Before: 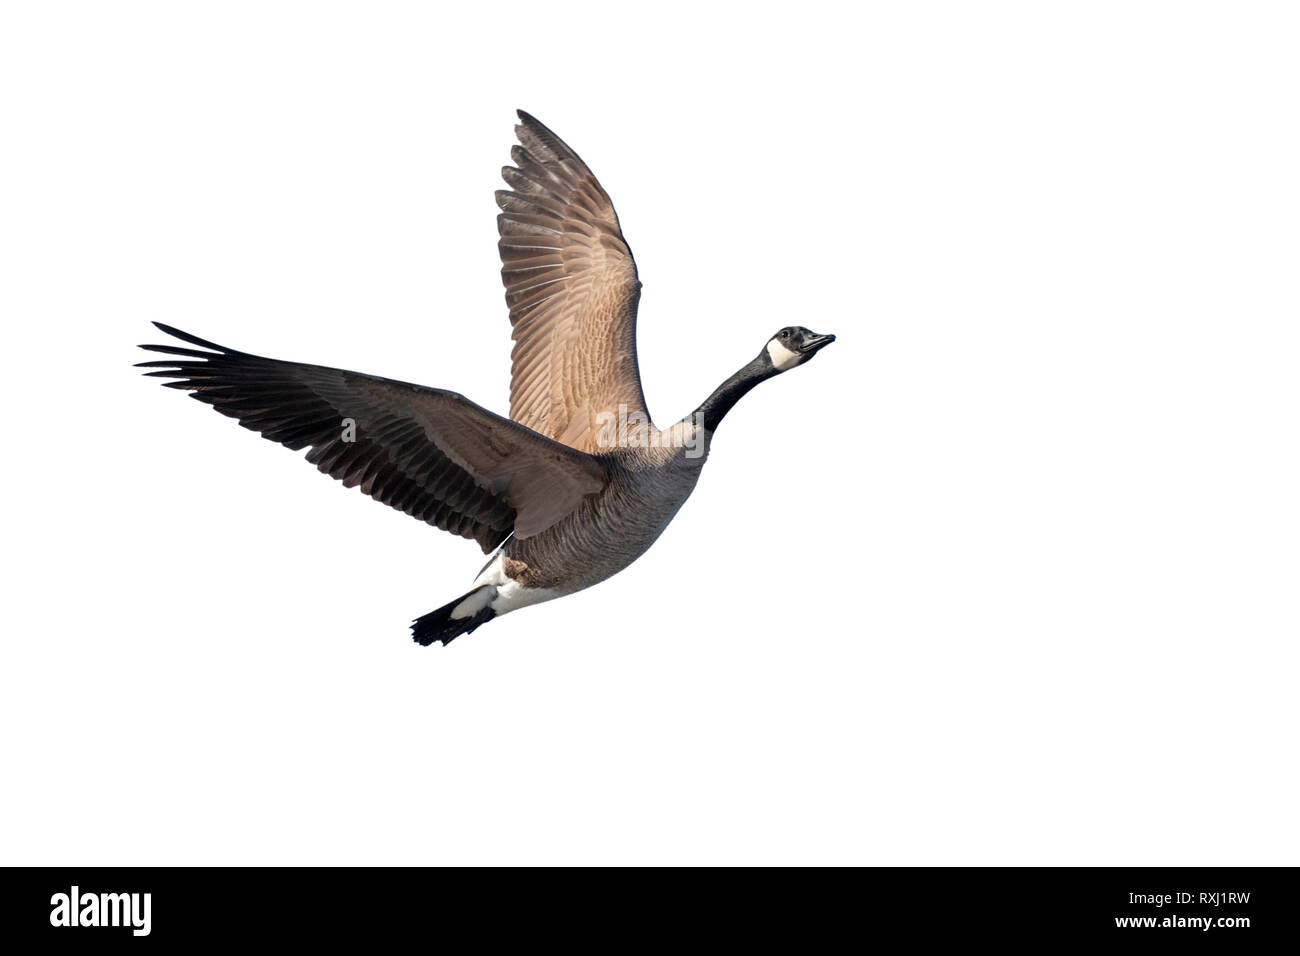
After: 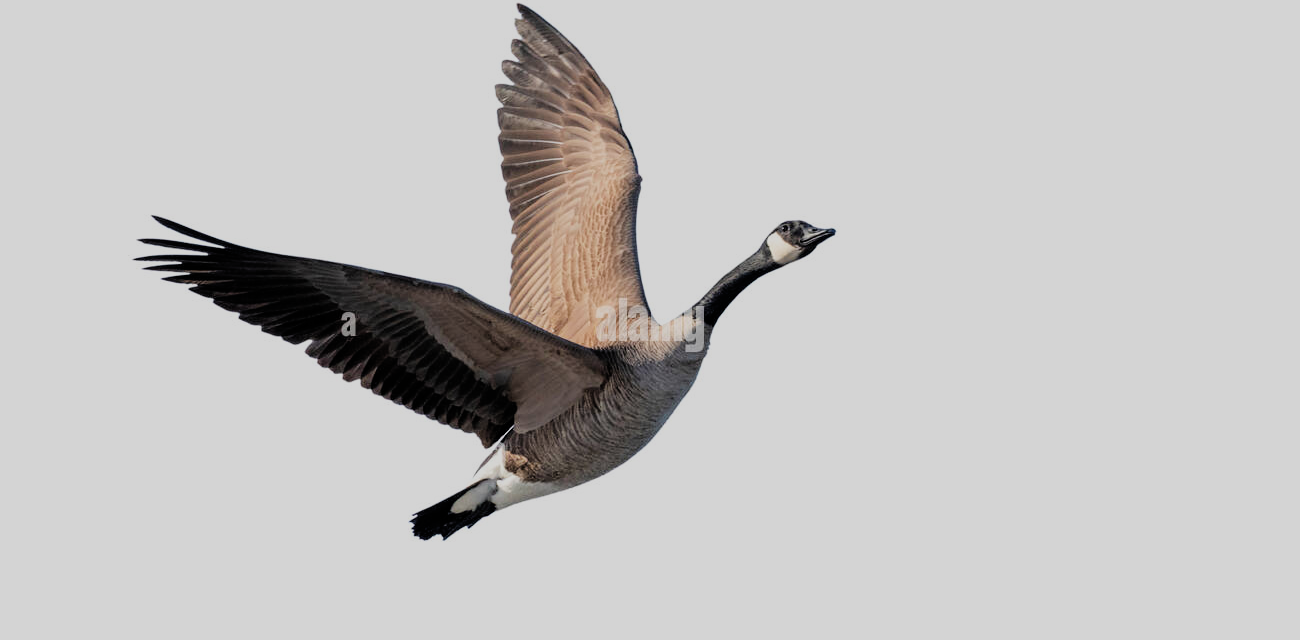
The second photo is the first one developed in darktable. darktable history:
filmic rgb: black relative exposure -7.65 EV, white relative exposure 4.56 EV, threshold 3.01 EV, hardness 3.61, color science v4 (2020), enable highlight reconstruction true
crop: top 11.169%, bottom 21.789%
